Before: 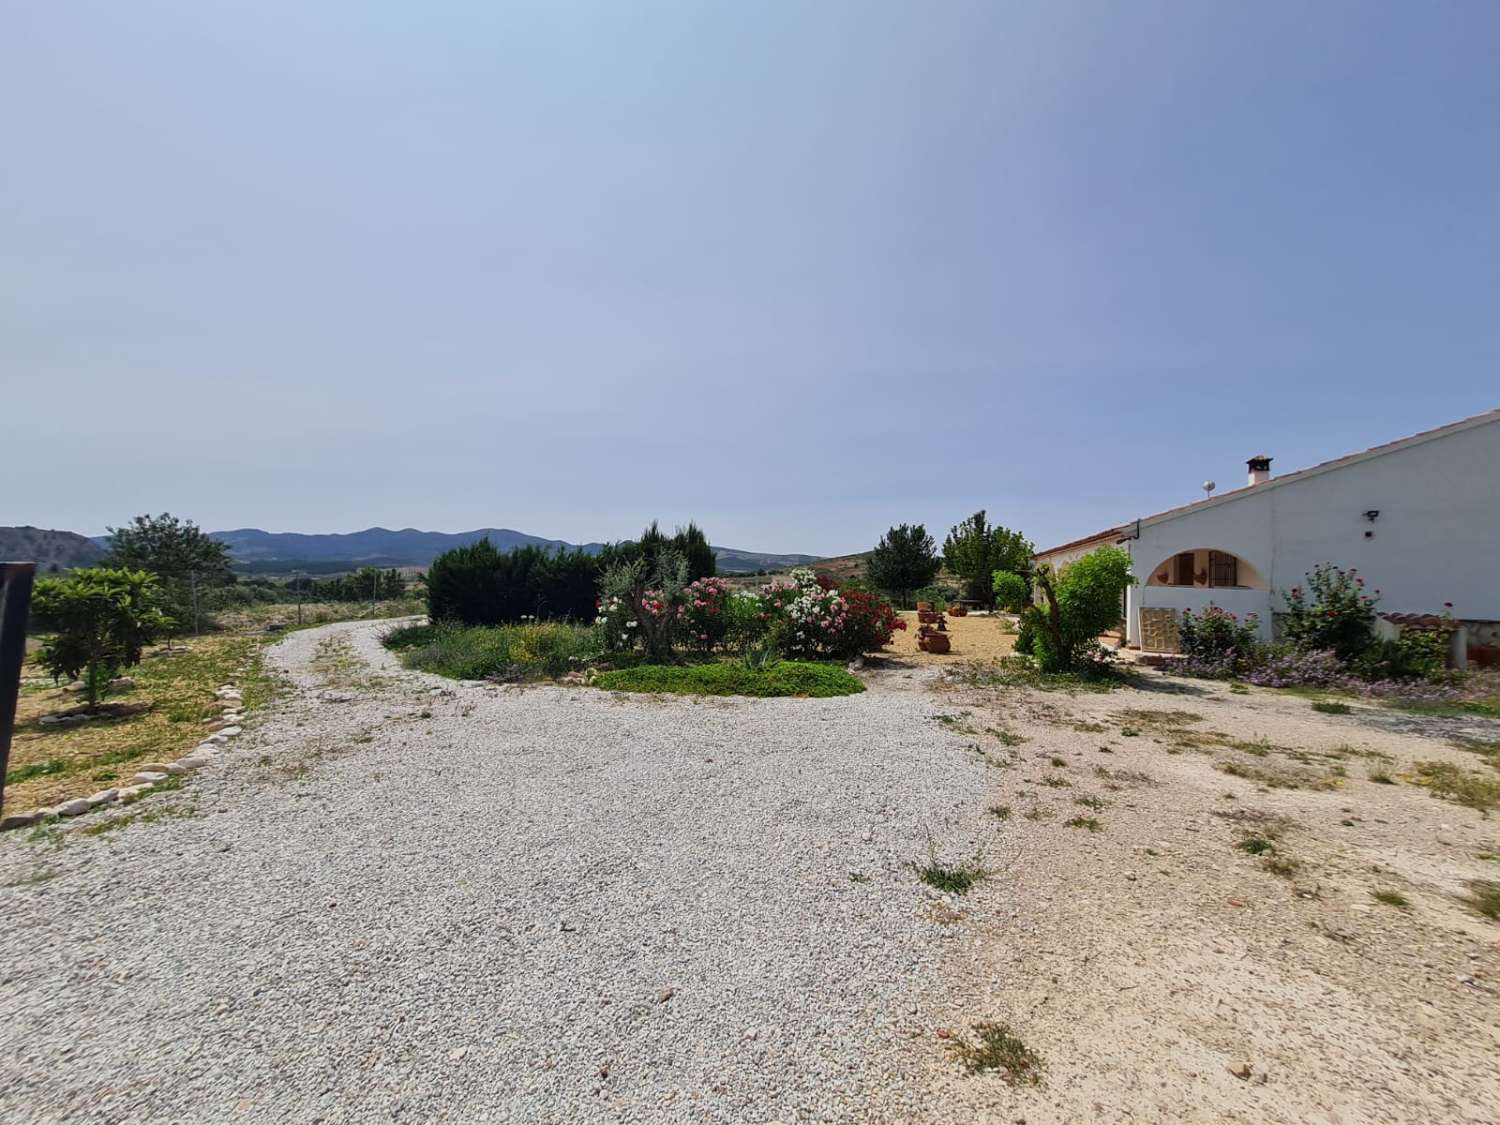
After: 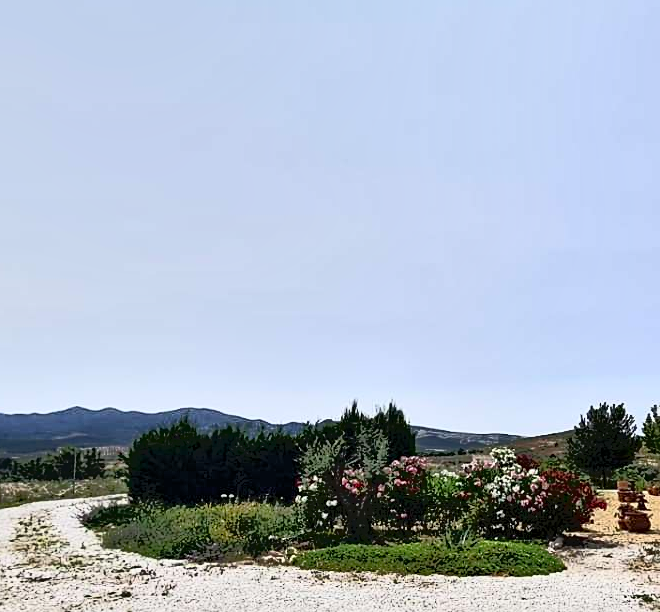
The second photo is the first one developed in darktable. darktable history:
crop: left 20.024%, top 10.825%, right 35.934%, bottom 34.7%
contrast brightness saturation: contrast 0.389, brightness 0.106
sharpen: on, module defaults
tone equalizer: -7 EV -0.658 EV, -6 EV 0.966 EV, -5 EV -0.462 EV, -4 EV 0.436 EV, -3 EV 0.409 EV, -2 EV 0.166 EV, -1 EV -0.125 EV, +0 EV -0.398 EV
